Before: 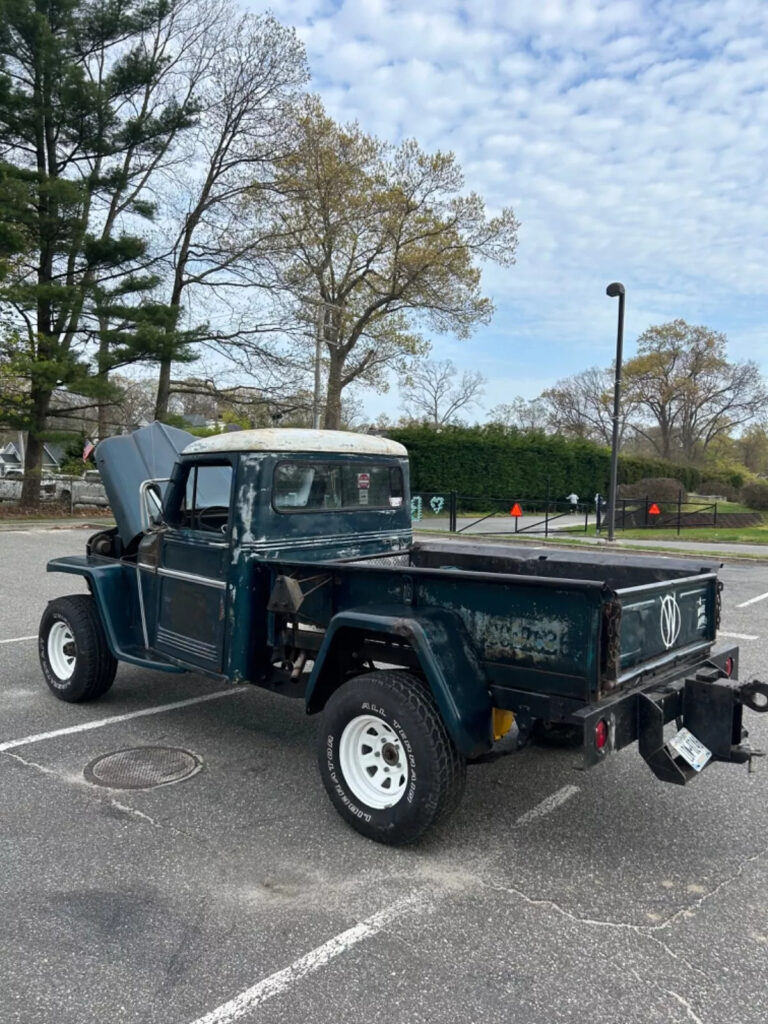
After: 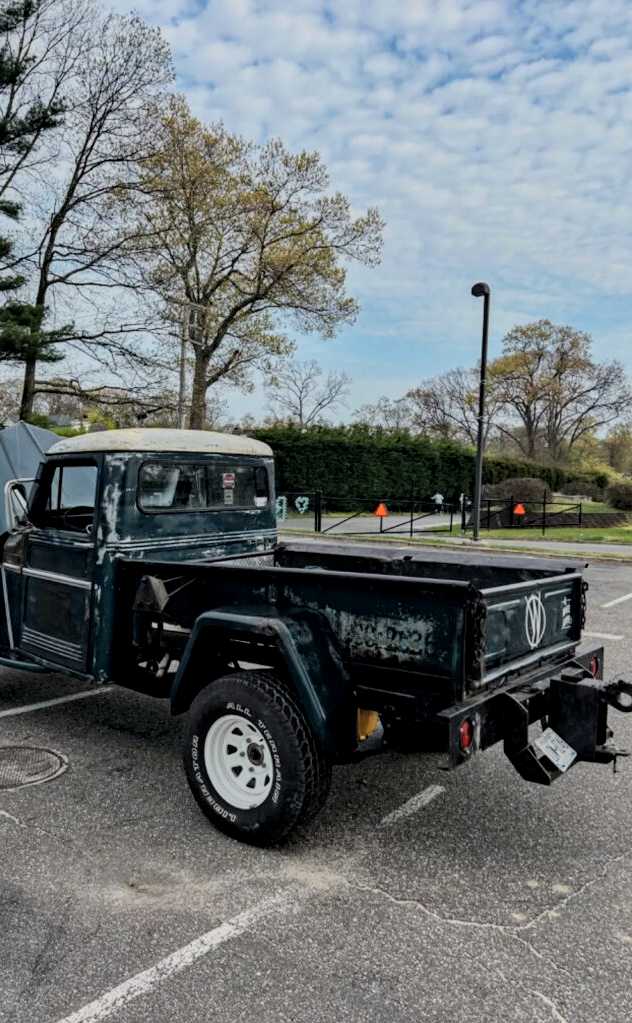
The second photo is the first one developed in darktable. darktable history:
local contrast: on, module defaults
crop: left 17.582%, bottom 0.031%
haze removal: strength 0.29, distance 0.25, compatibility mode true, adaptive false
color zones: curves: ch0 [(0.018, 0.548) (0.224, 0.64) (0.425, 0.447) (0.675, 0.575) (0.732, 0.579)]; ch1 [(0.066, 0.487) (0.25, 0.5) (0.404, 0.43) (0.75, 0.421) (0.956, 0.421)]; ch2 [(0.044, 0.561) (0.215, 0.465) (0.399, 0.544) (0.465, 0.548) (0.614, 0.447) (0.724, 0.43) (0.882, 0.623) (0.956, 0.632)]
filmic rgb: black relative exposure -7.15 EV, white relative exposure 5.36 EV, hardness 3.02, color science v6 (2022)
